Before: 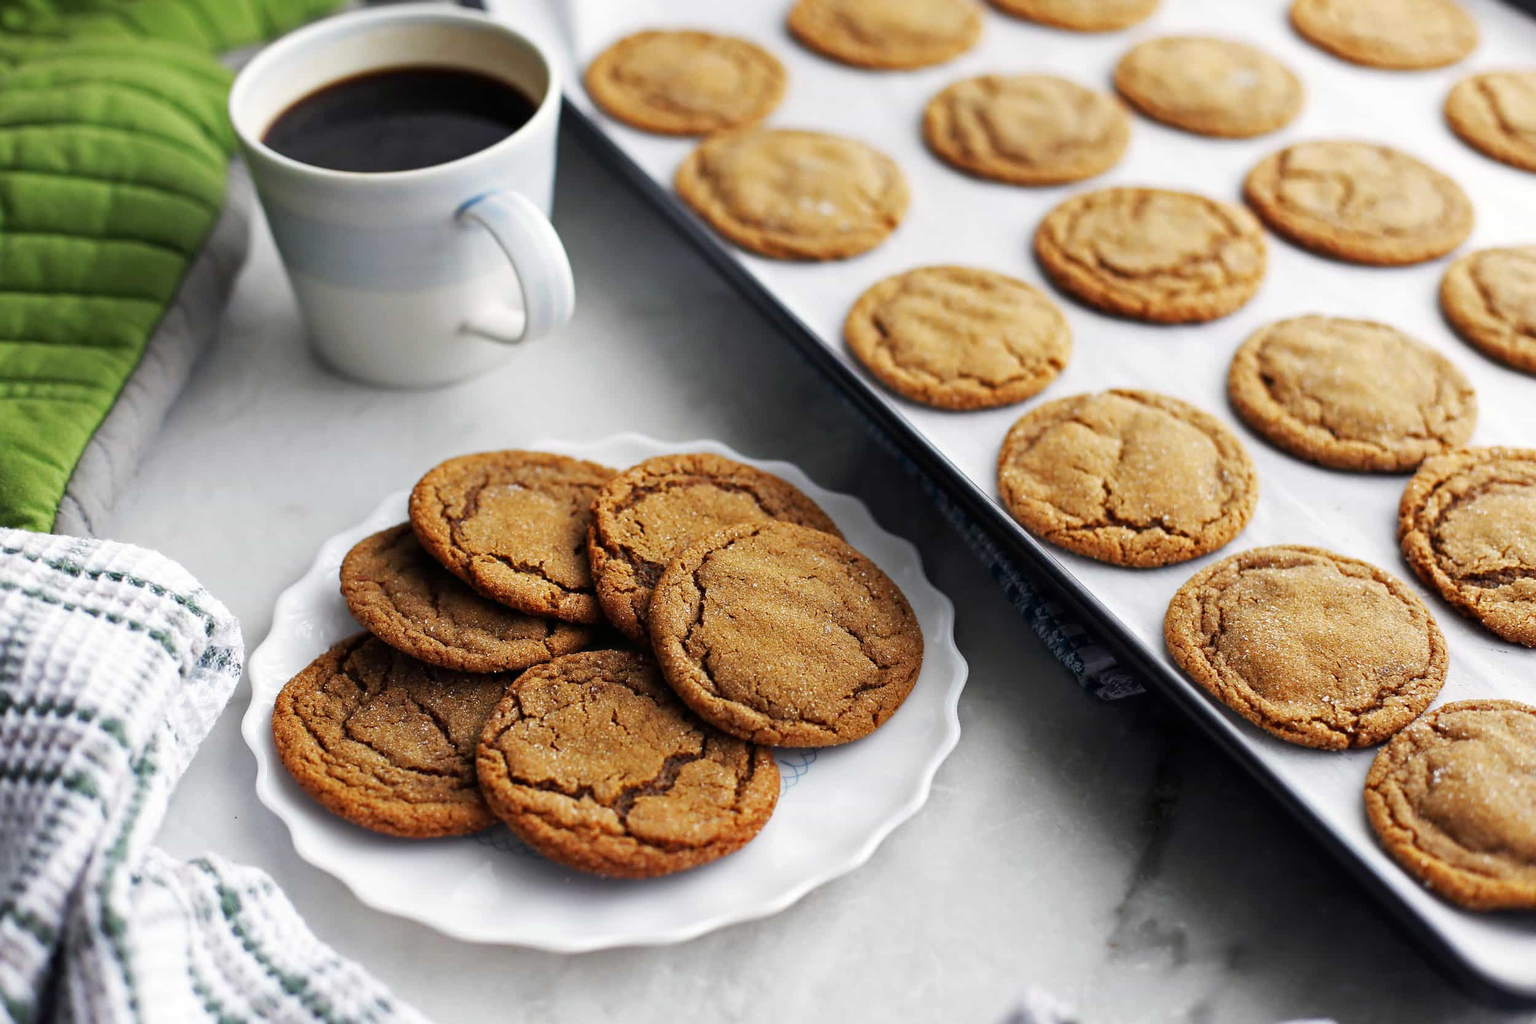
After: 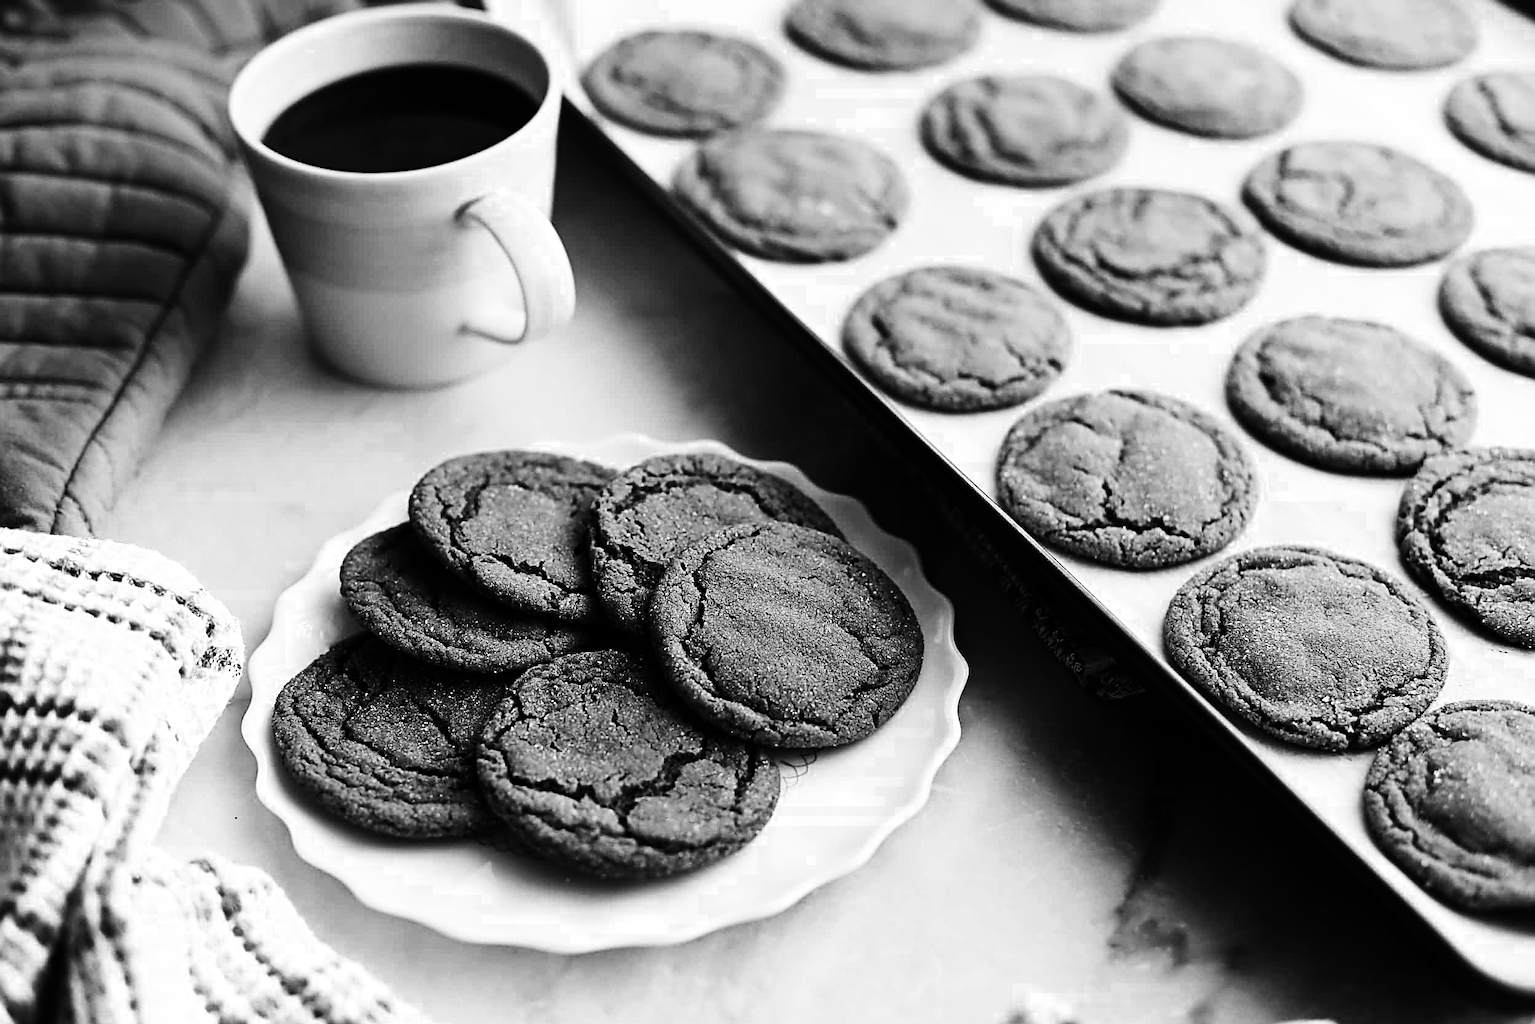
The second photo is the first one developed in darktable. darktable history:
sharpen: radius 2.601, amount 0.691
contrast brightness saturation: contrast 0.289
tone curve: curves: ch0 [(0, 0) (0.153, 0.06) (1, 1)], color space Lab, independent channels, preserve colors none
color zones: curves: ch0 [(0, 0.613) (0.01, 0.613) (0.245, 0.448) (0.498, 0.529) (0.642, 0.665) (0.879, 0.777) (0.99, 0.613)]; ch1 [(0, 0) (0.143, 0) (0.286, 0) (0.429, 0) (0.571, 0) (0.714, 0) (0.857, 0)]
